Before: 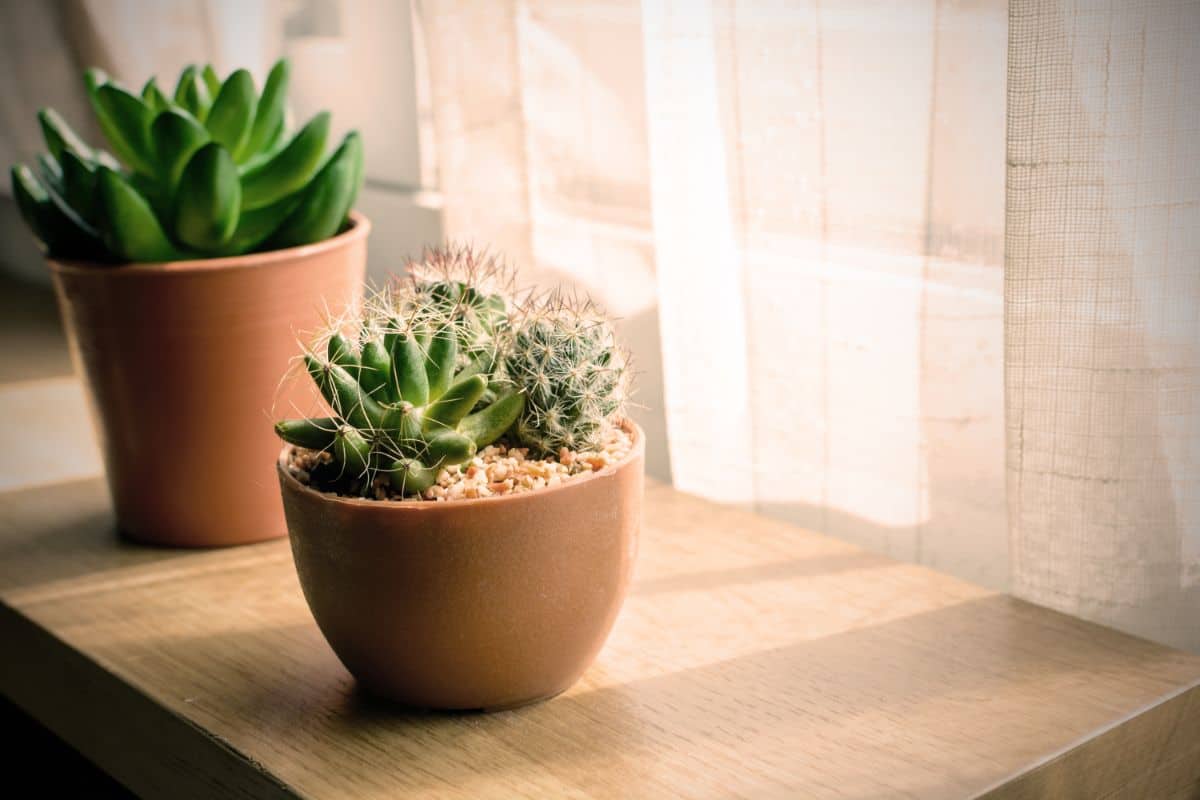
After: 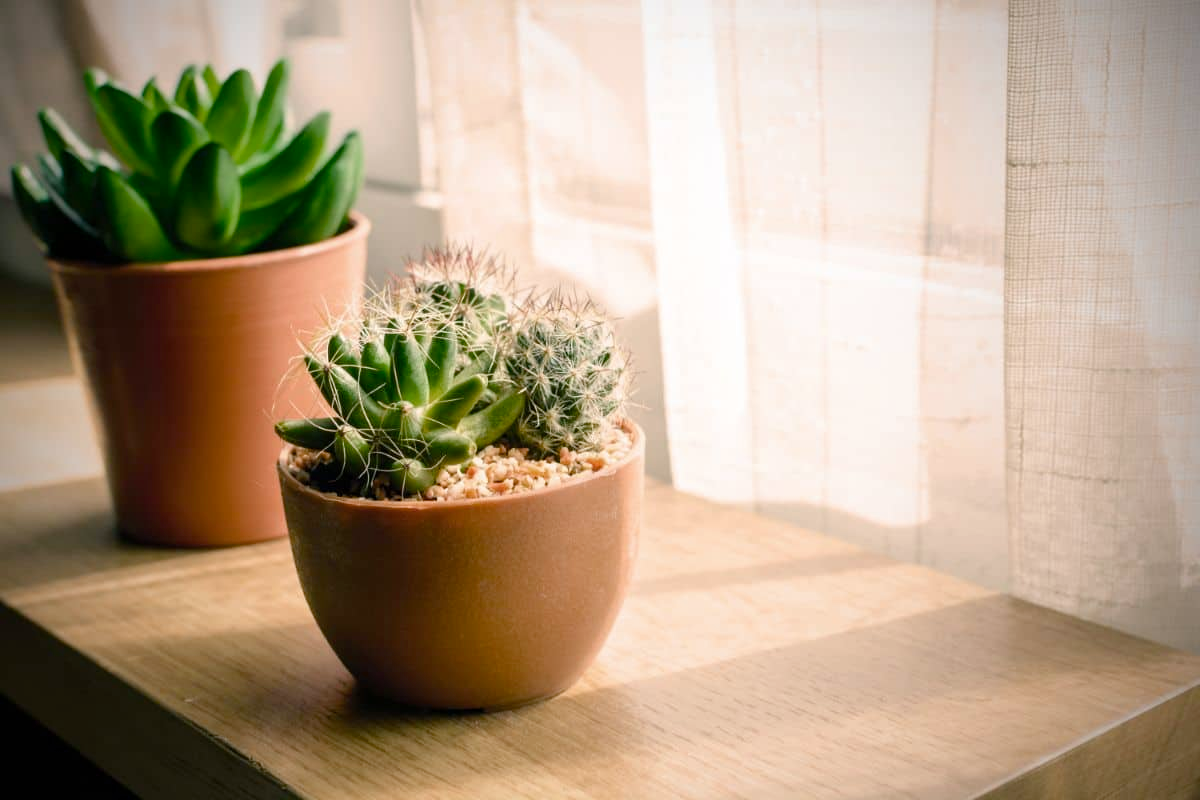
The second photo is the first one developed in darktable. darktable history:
color balance rgb: shadows lift › chroma 2.061%, shadows lift › hue 247.78°, perceptual saturation grading › global saturation 13.749%, perceptual saturation grading › highlights -25.101%, perceptual saturation grading › shadows 29.731%
